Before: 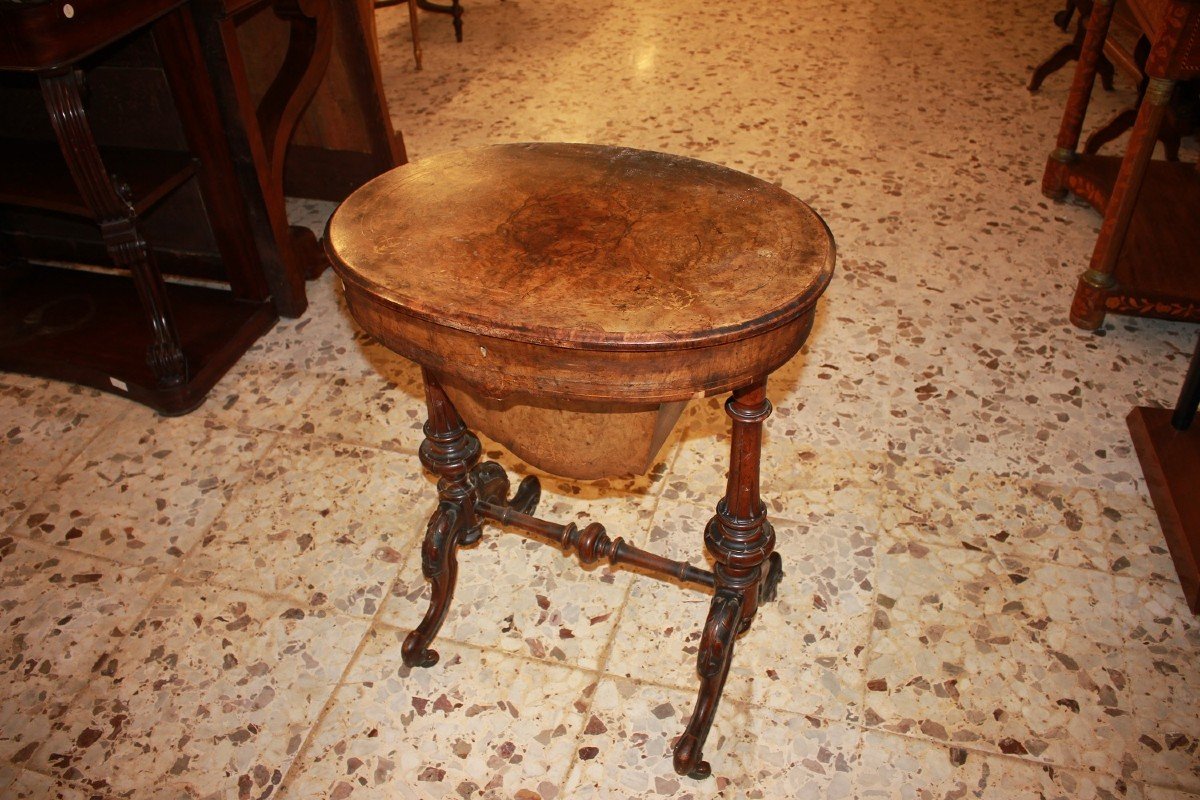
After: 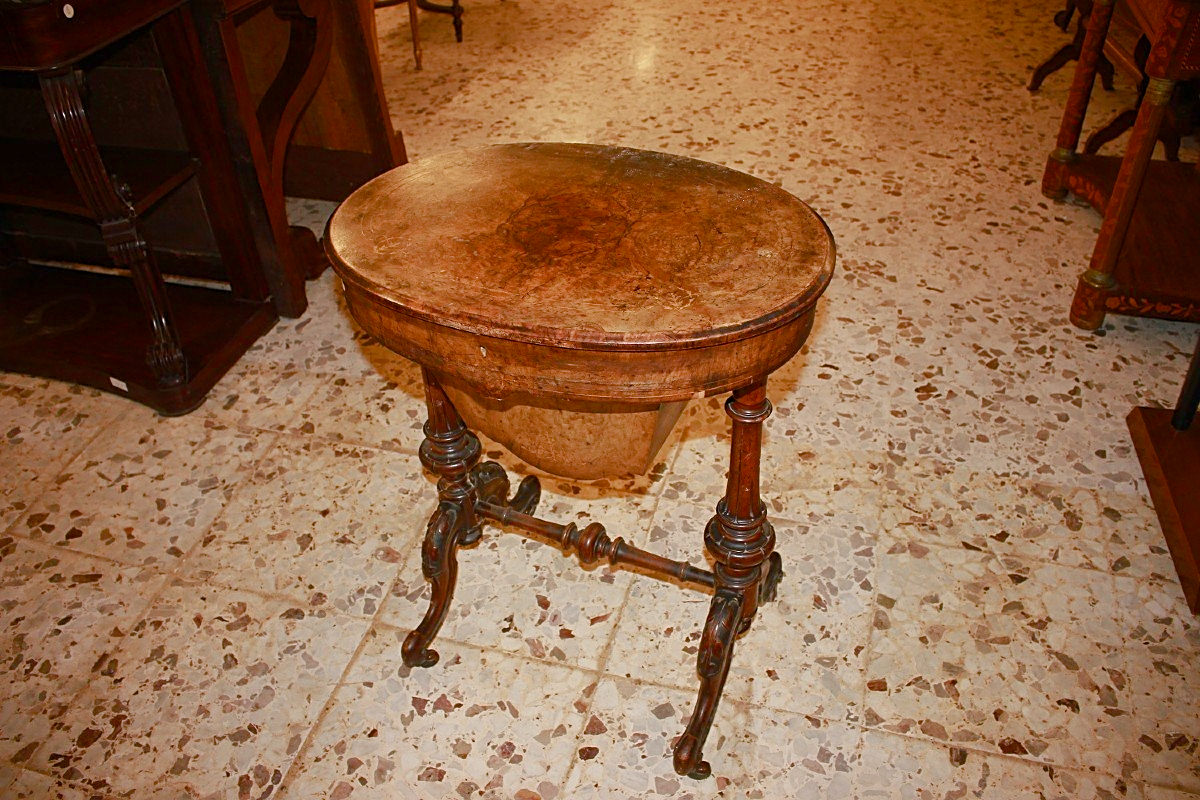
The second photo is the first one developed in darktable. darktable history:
sharpen: on, module defaults
color balance rgb: shadows lift › chroma 1%, shadows lift › hue 113°, highlights gain › chroma 0.2%, highlights gain › hue 333°, perceptual saturation grading › global saturation 20%, perceptual saturation grading › highlights -50%, perceptual saturation grading › shadows 25%, contrast -10%
